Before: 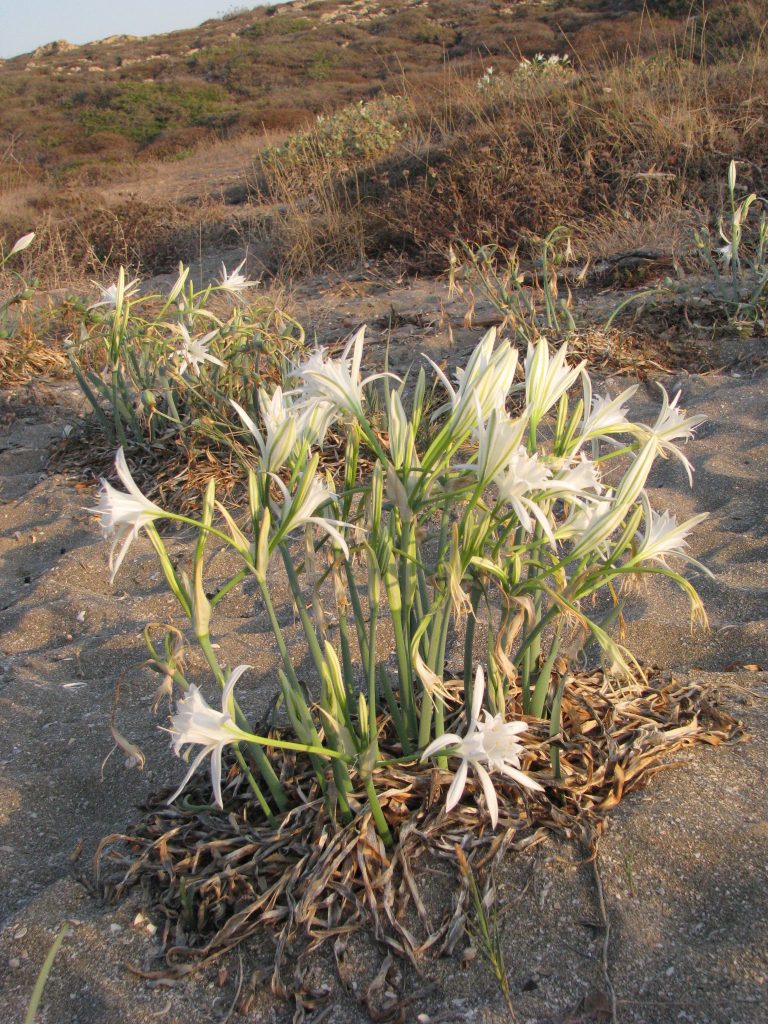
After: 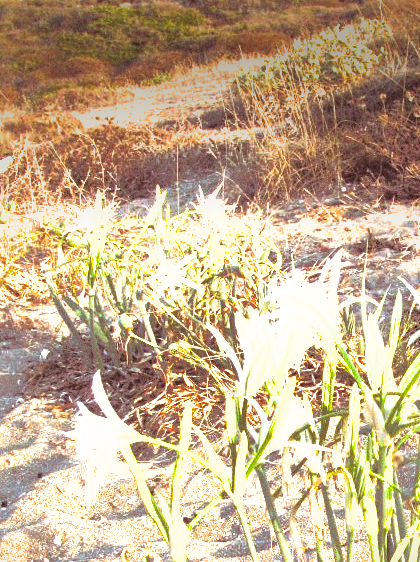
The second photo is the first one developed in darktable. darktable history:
vignetting: fall-off start 97.52%, fall-off radius 100%, brightness -0.574, saturation 0, center (-0.027, 0.404), width/height ratio 1.368, unbound false
crop and rotate: left 3.047%, top 7.509%, right 42.236%, bottom 37.598%
exposure: black level correction 0, exposure 2.138 EV, compensate exposure bias true, compensate highlight preservation false
contrast brightness saturation: contrast 0.15, brightness -0.01, saturation 0.1
grain: coarseness 0.47 ISO
split-toning: on, module defaults
shadows and highlights: shadows 40, highlights -60
